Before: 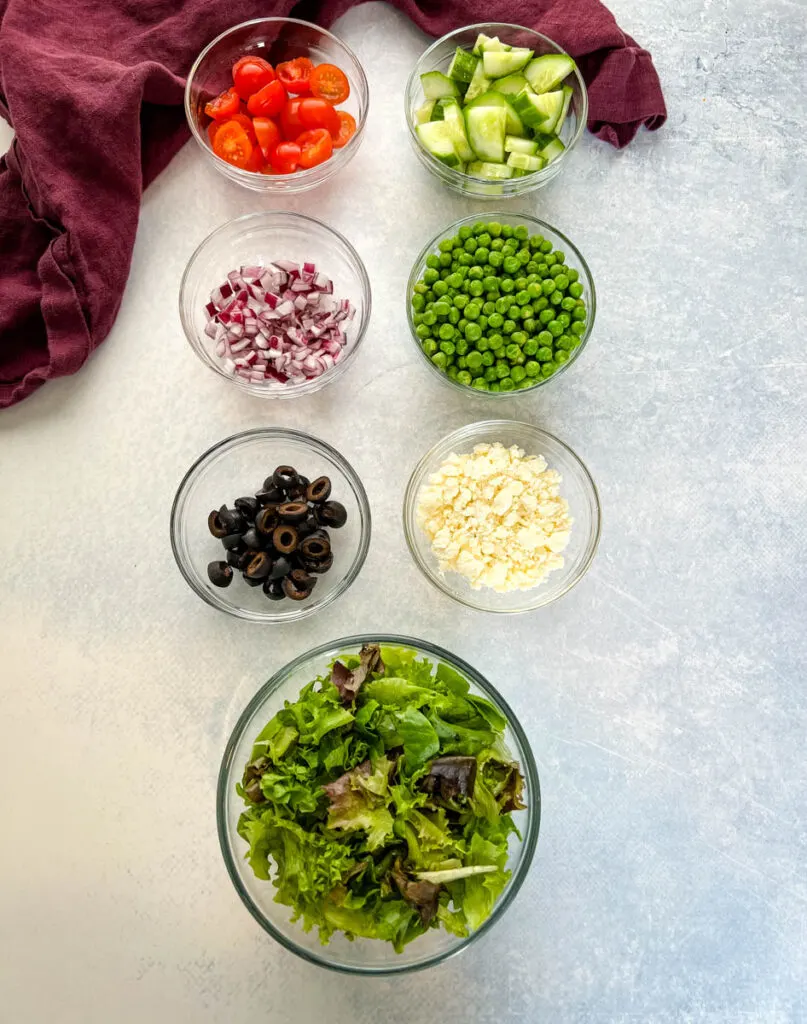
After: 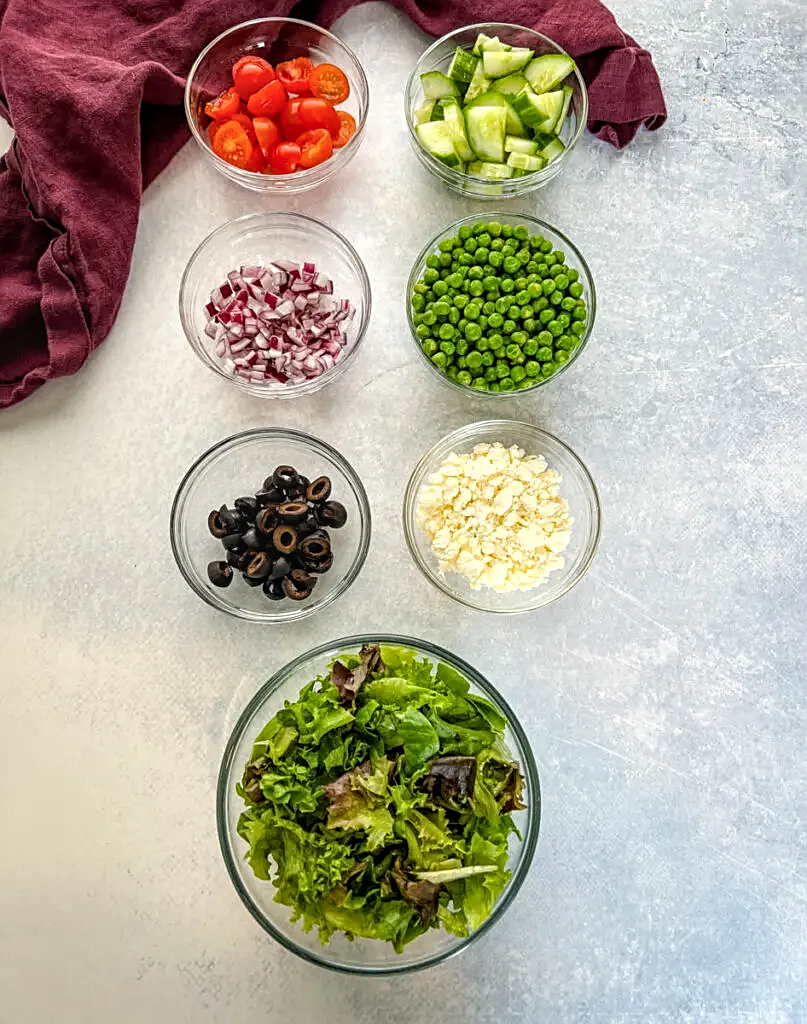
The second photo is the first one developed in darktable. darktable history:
local contrast: on, module defaults
color balance rgb: perceptual saturation grading › global saturation 0.566%
sharpen: on, module defaults
